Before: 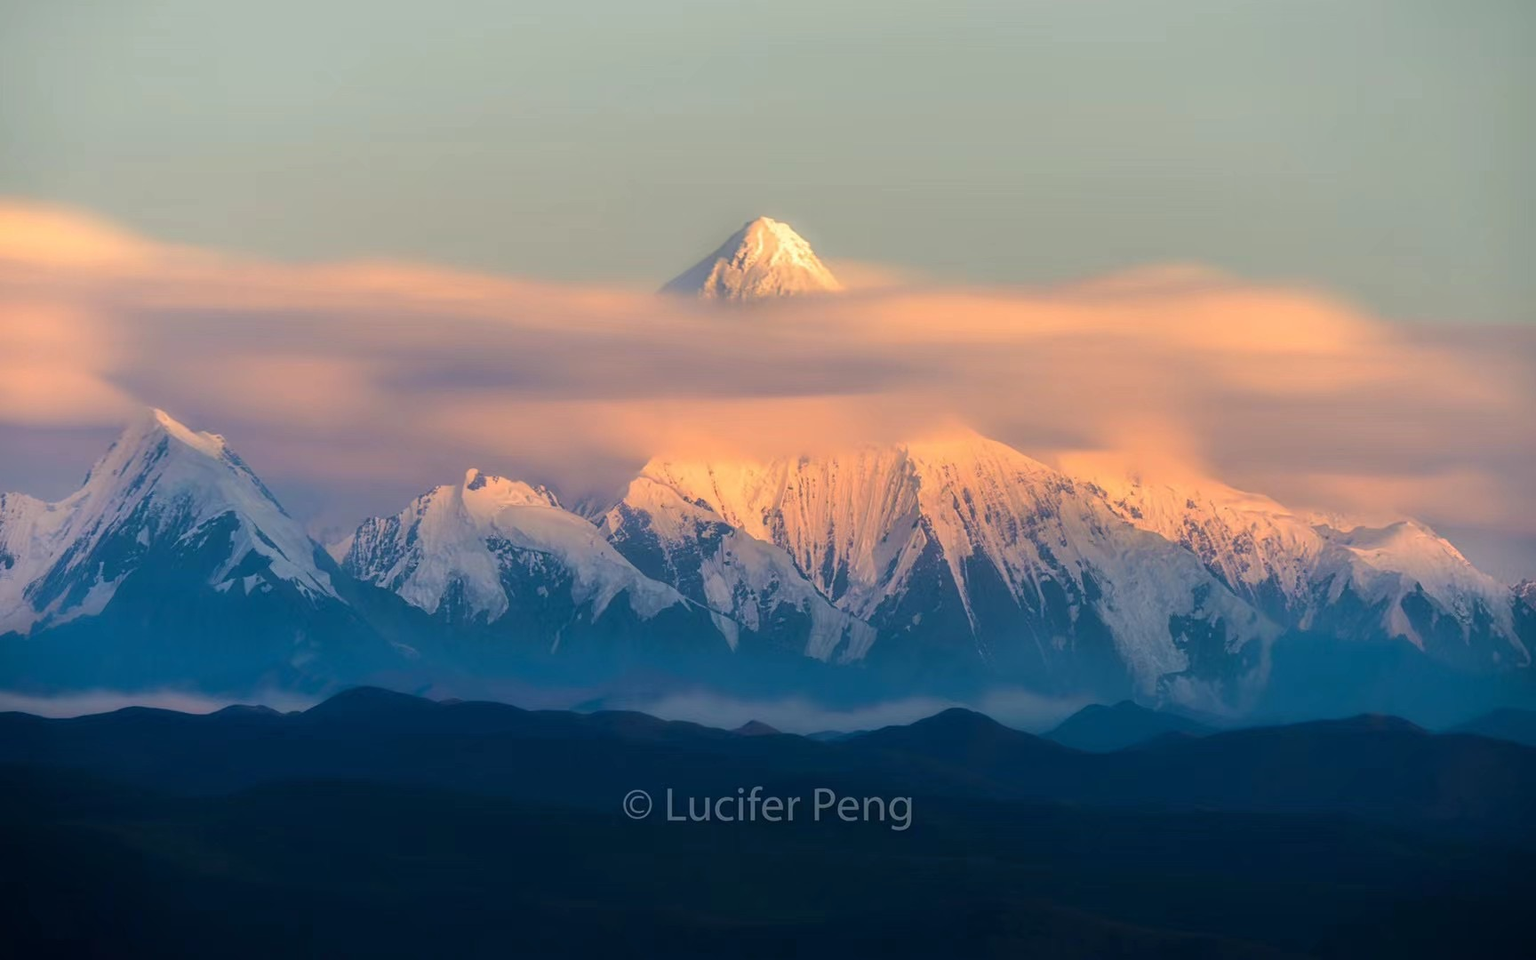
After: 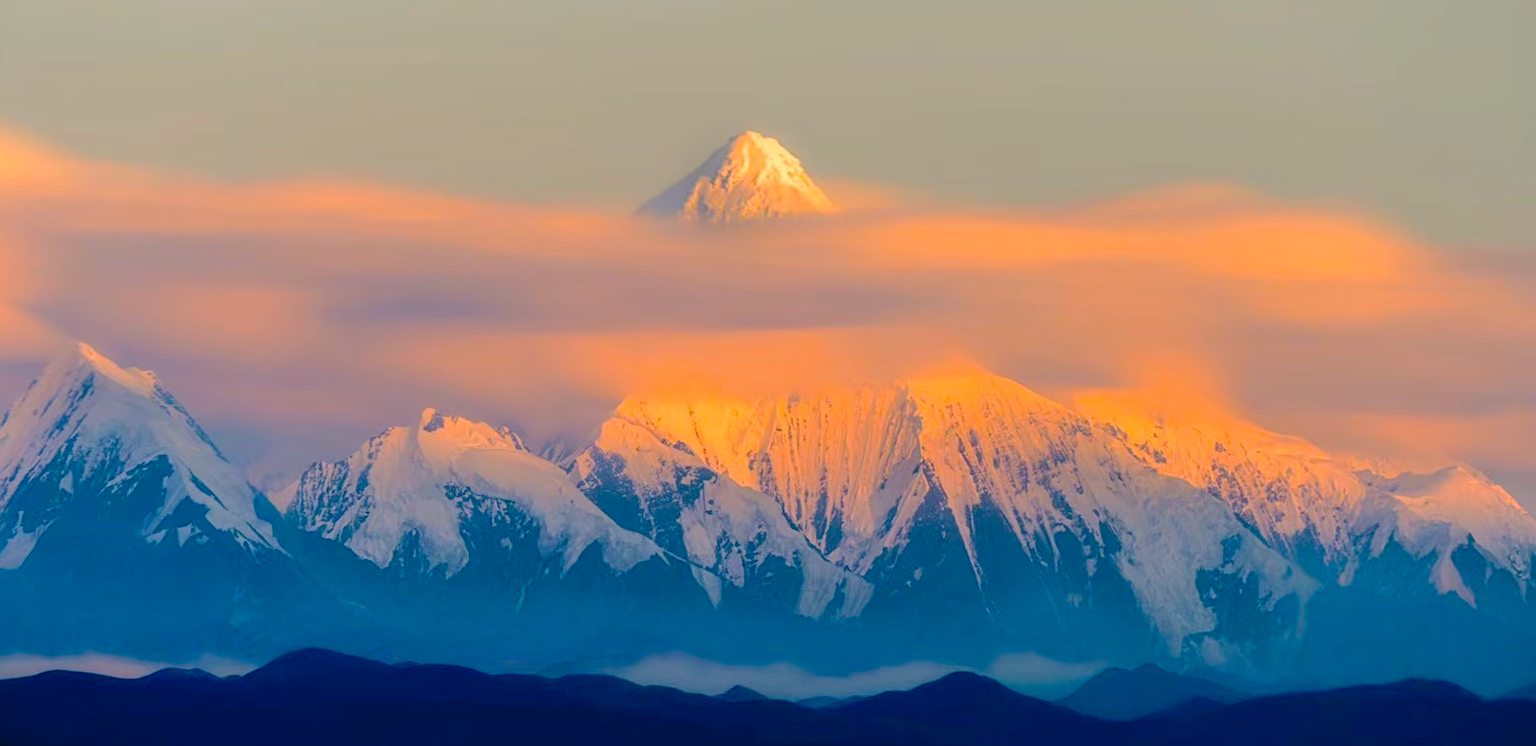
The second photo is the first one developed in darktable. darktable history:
color balance rgb: highlights gain › chroma 3.296%, highlights gain › hue 57.43°, linear chroma grading › global chroma 15.23%, perceptual saturation grading › global saturation 25.383%, perceptual brilliance grading › mid-tones 10.614%, perceptual brilliance grading › shadows 14.613%, global vibrance -23.866%
crop: left 5.437%, top 10.214%, right 3.667%, bottom 19.123%
tone curve: curves: ch0 [(0, 0.013) (0.181, 0.074) (0.337, 0.304) (0.498, 0.485) (0.78, 0.742) (0.993, 0.954)]; ch1 [(0, 0) (0.294, 0.184) (0.359, 0.34) (0.362, 0.35) (0.43, 0.41) (0.469, 0.463) (0.495, 0.502) (0.54, 0.563) (0.612, 0.641) (1, 1)]; ch2 [(0, 0) (0.44, 0.437) (0.495, 0.502) (0.524, 0.534) (0.557, 0.56) (0.634, 0.654) (0.728, 0.722) (1, 1)], preserve colors none
